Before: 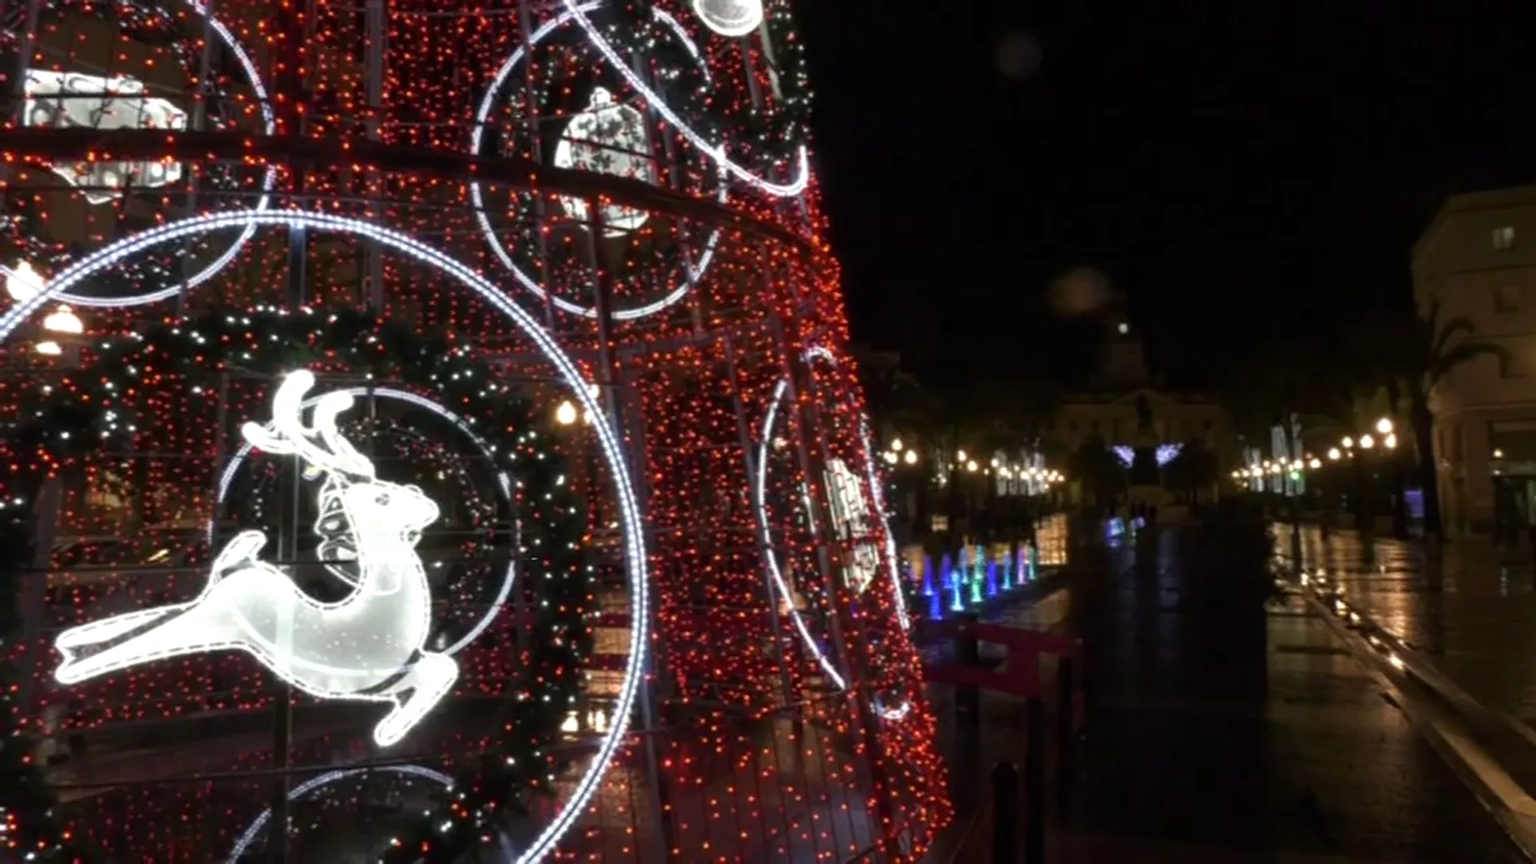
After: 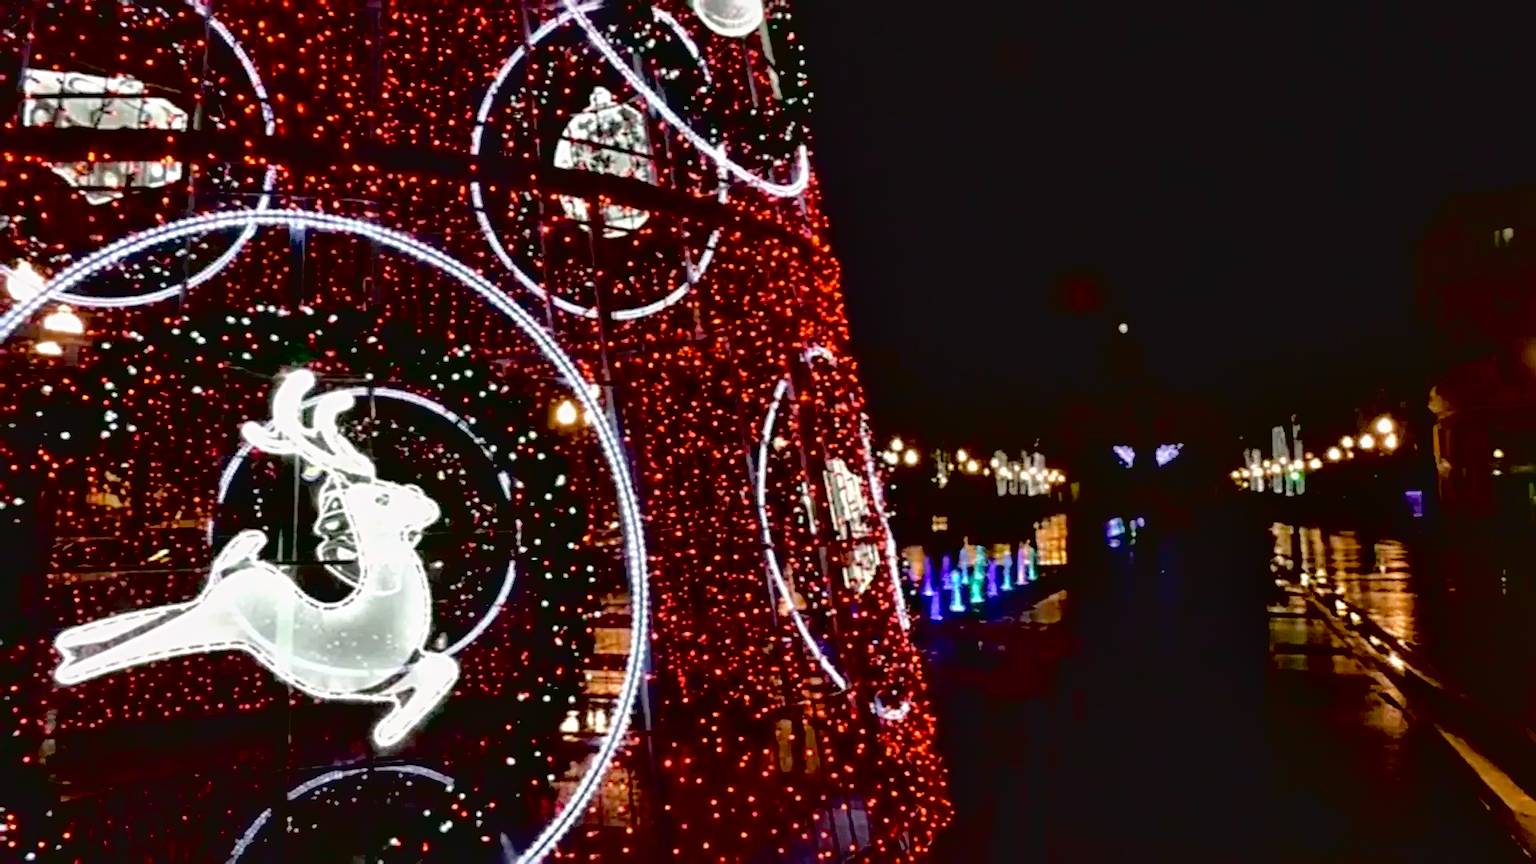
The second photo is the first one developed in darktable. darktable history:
local contrast: mode bilateral grid, contrast 50, coarseness 49, detail 150%, midtone range 0.2
sharpen: radius 3.987
tone curve: curves: ch0 [(0, 0.013) (0.117, 0.081) (0.257, 0.259) (0.408, 0.45) (0.611, 0.64) (0.81, 0.857) (1, 1)]; ch1 [(0, 0) (0.287, 0.198) (0.501, 0.506) (0.56, 0.584) (0.715, 0.741) (0.976, 0.992)]; ch2 [(0, 0) (0.369, 0.362) (0.5, 0.5) (0.537, 0.547) (0.59, 0.603) (0.681, 0.754) (1, 1)], color space Lab, independent channels, preserve colors none
contrast brightness saturation: contrast -0.094, brightness 0.05, saturation 0.084
exposure: black level correction 0.027, exposure -0.074 EV, compensate exposure bias true, compensate highlight preservation false
